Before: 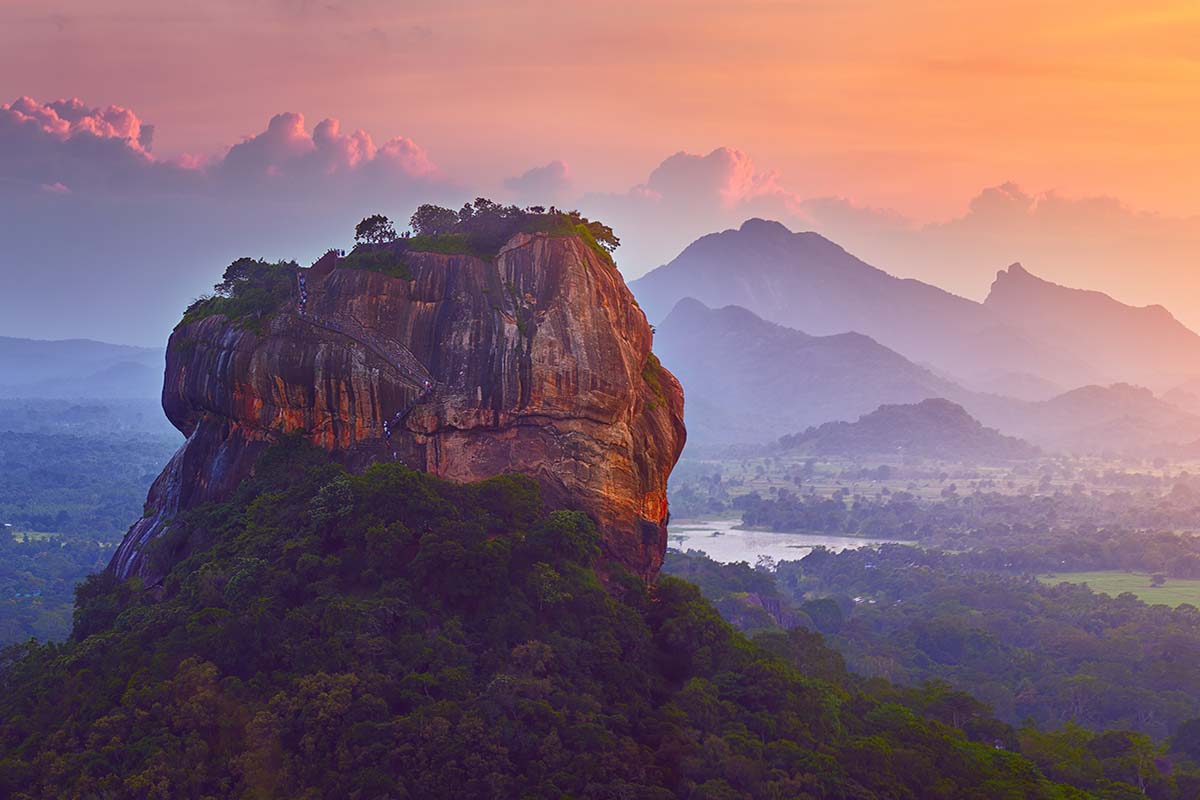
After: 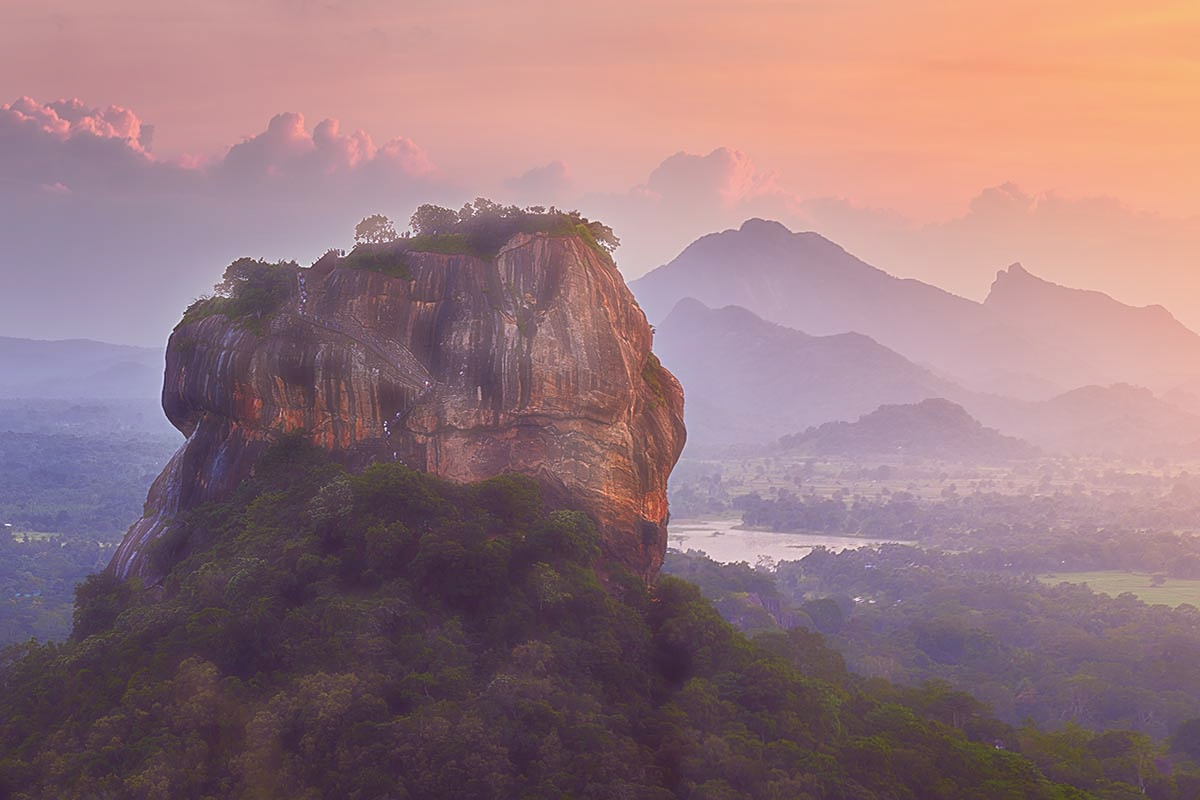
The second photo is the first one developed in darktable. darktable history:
sharpen: on, module defaults
haze removal: strength -0.9, distance 0.225, compatibility mode true, adaptive false
